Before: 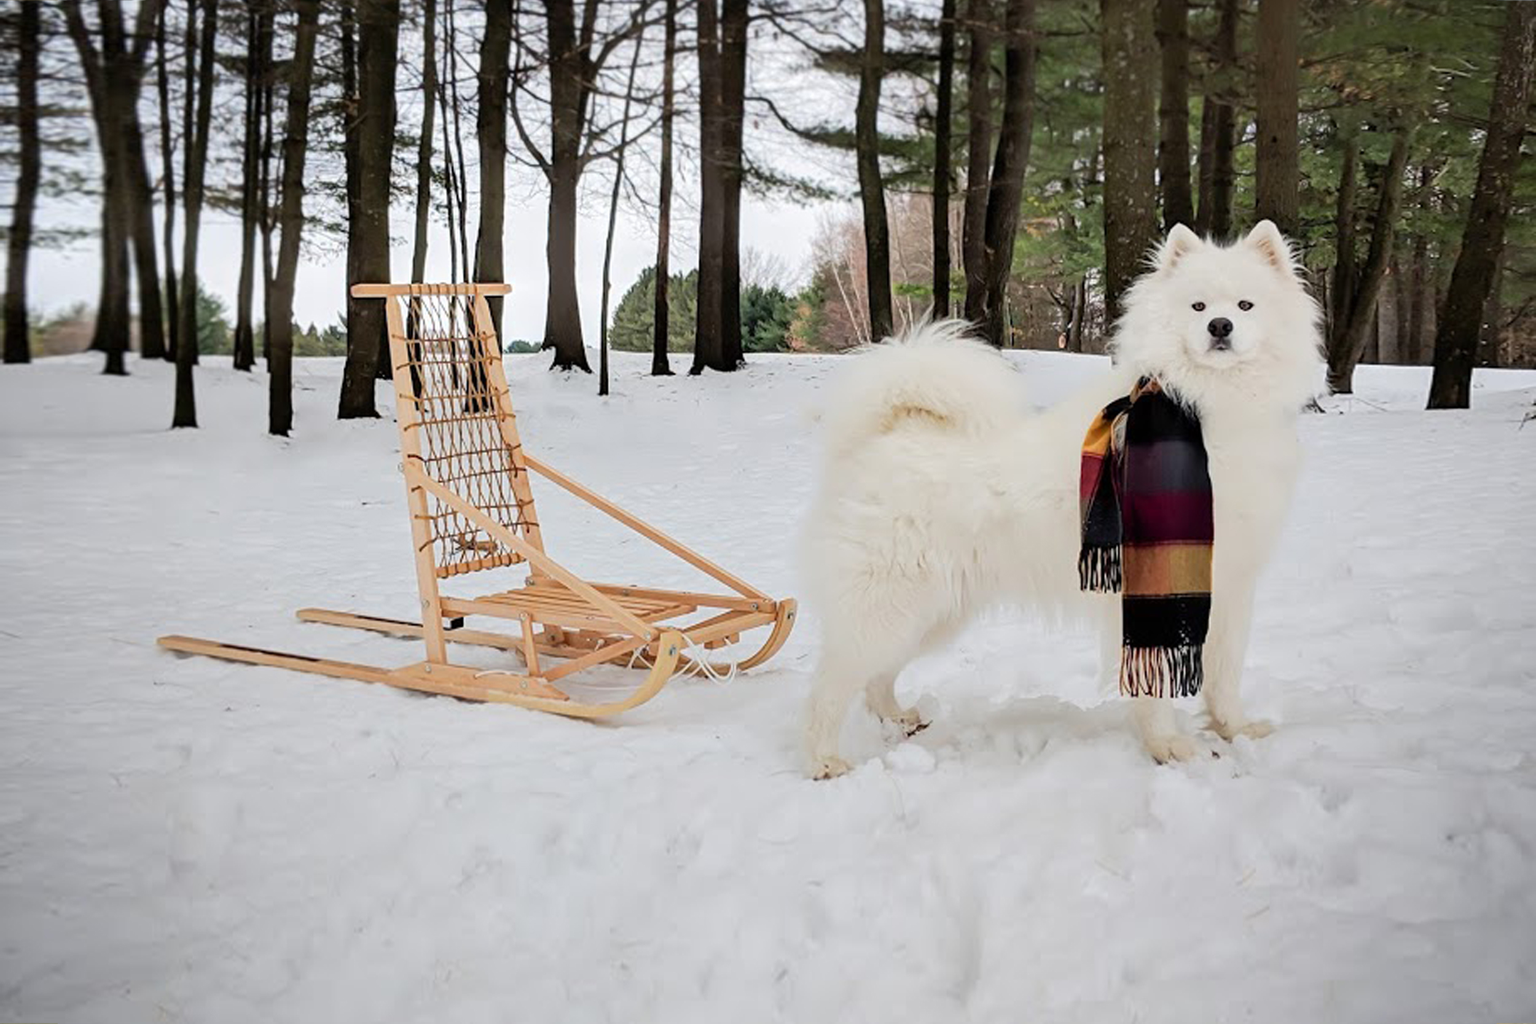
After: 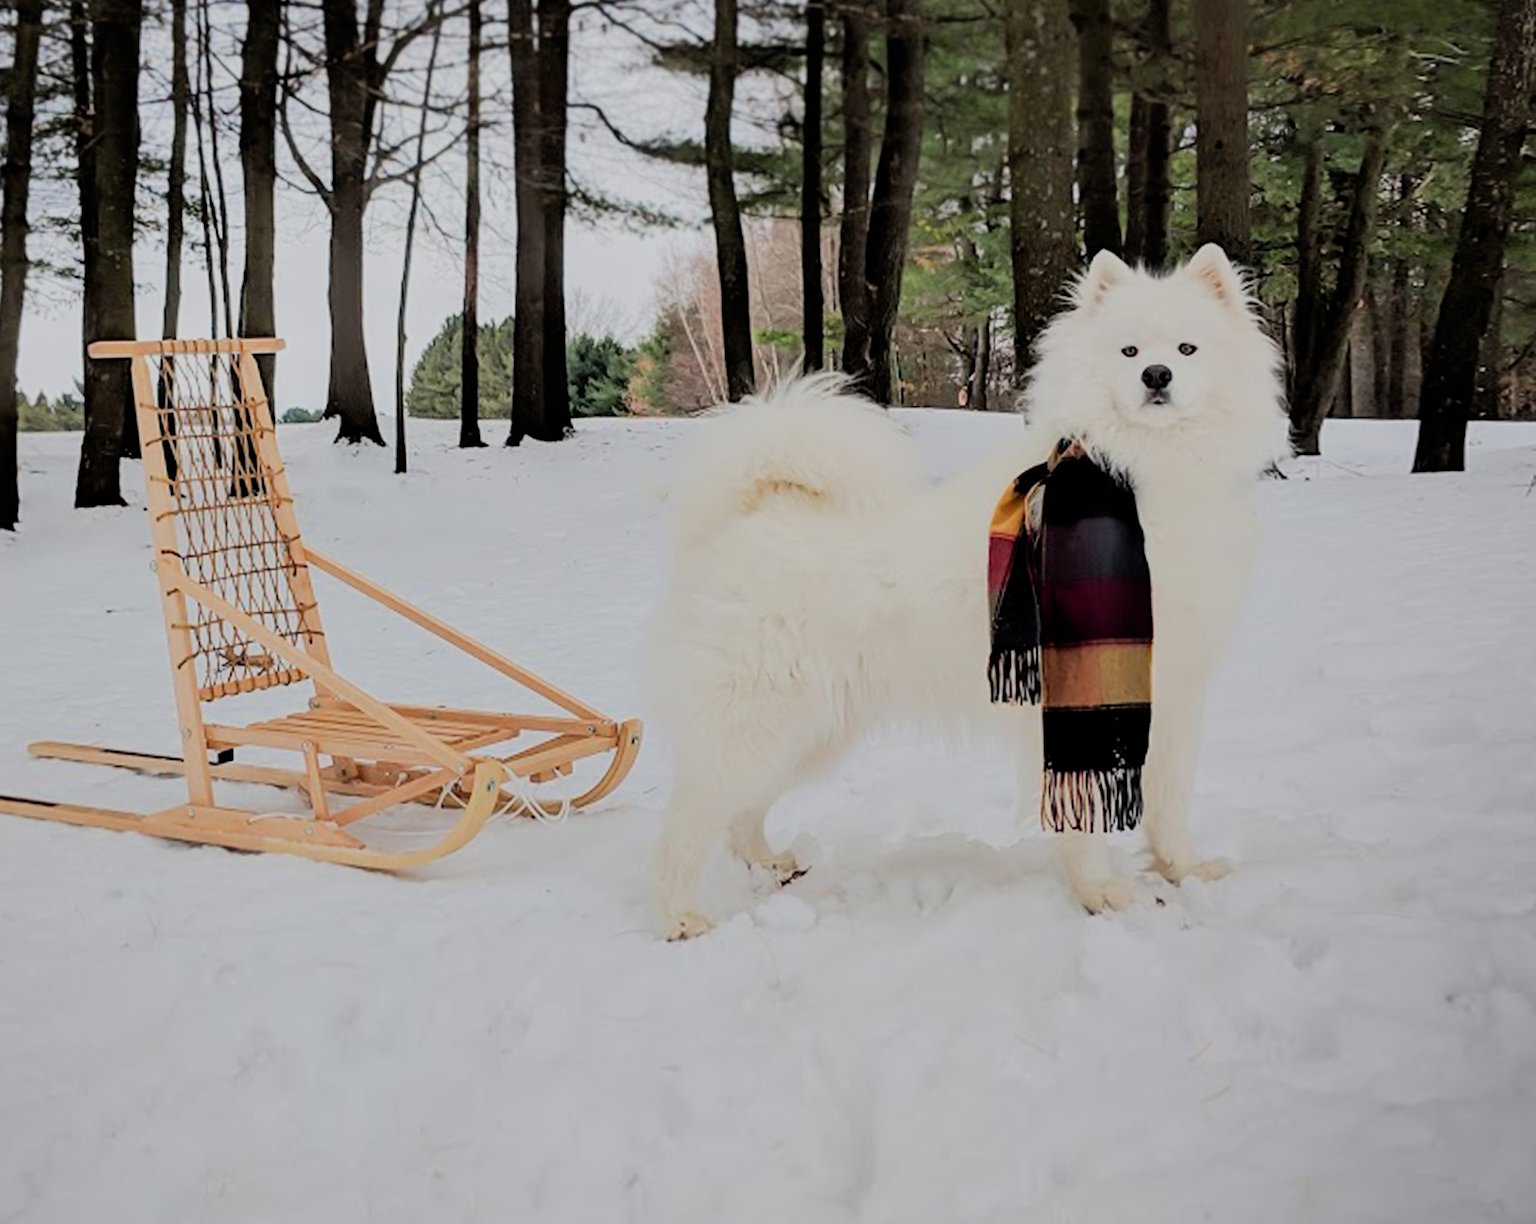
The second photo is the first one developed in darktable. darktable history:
filmic rgb: black relative exposure -7.15 EV, white relative exposure 5.36 EV, hardness 3.02, color science v6 (2022)
rotate and perspective: rotation -1°, crop left 0.011, crop right 0.989, crop top 0.025, crop bottom 0.975
crop: left 17.582%, bottom 0.031%
